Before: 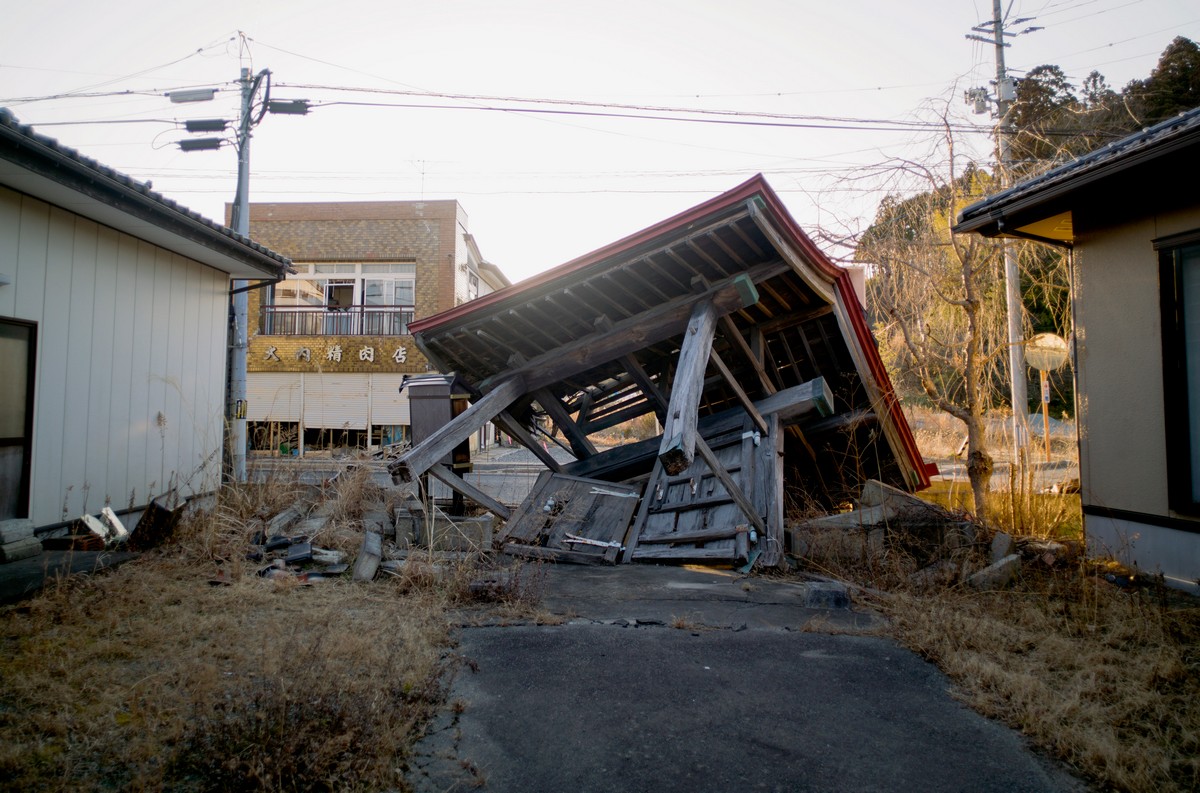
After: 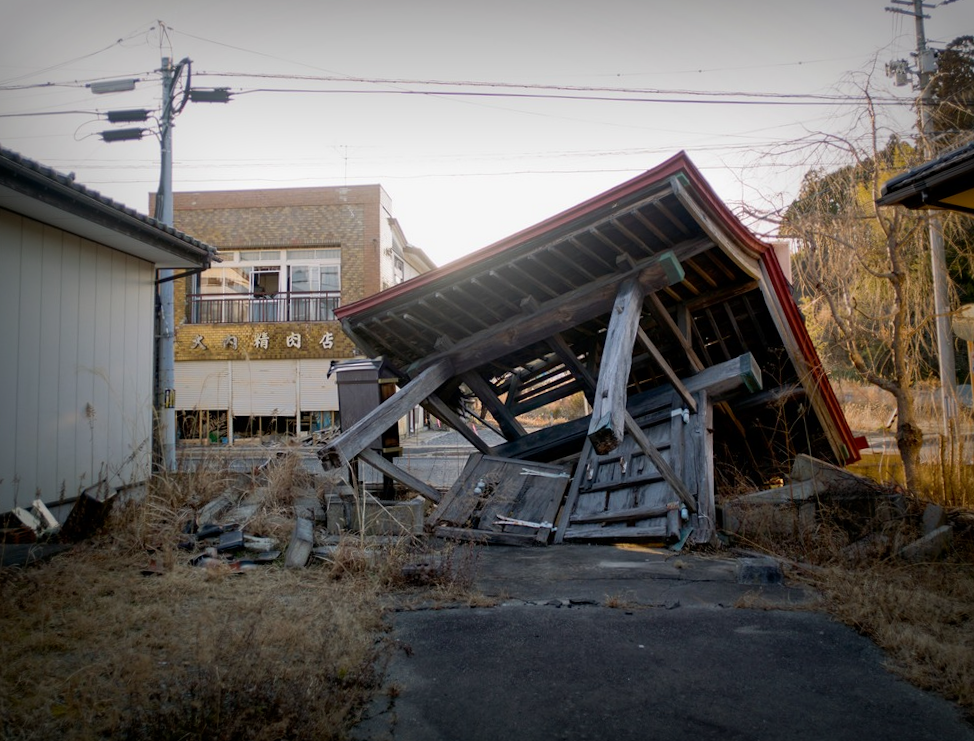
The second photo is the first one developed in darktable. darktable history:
vignetting: fall-off start 53.03%, brightness -0.601, saturation -0.001, automatic ratio true, width/height ratio 1.312, shape 0.21
crop and rotate: angle 1.34°, left 4.487%, top 0.78%, right 11.488%, bottom 2.501%
contrast brightness saturation: contrast 0.055
